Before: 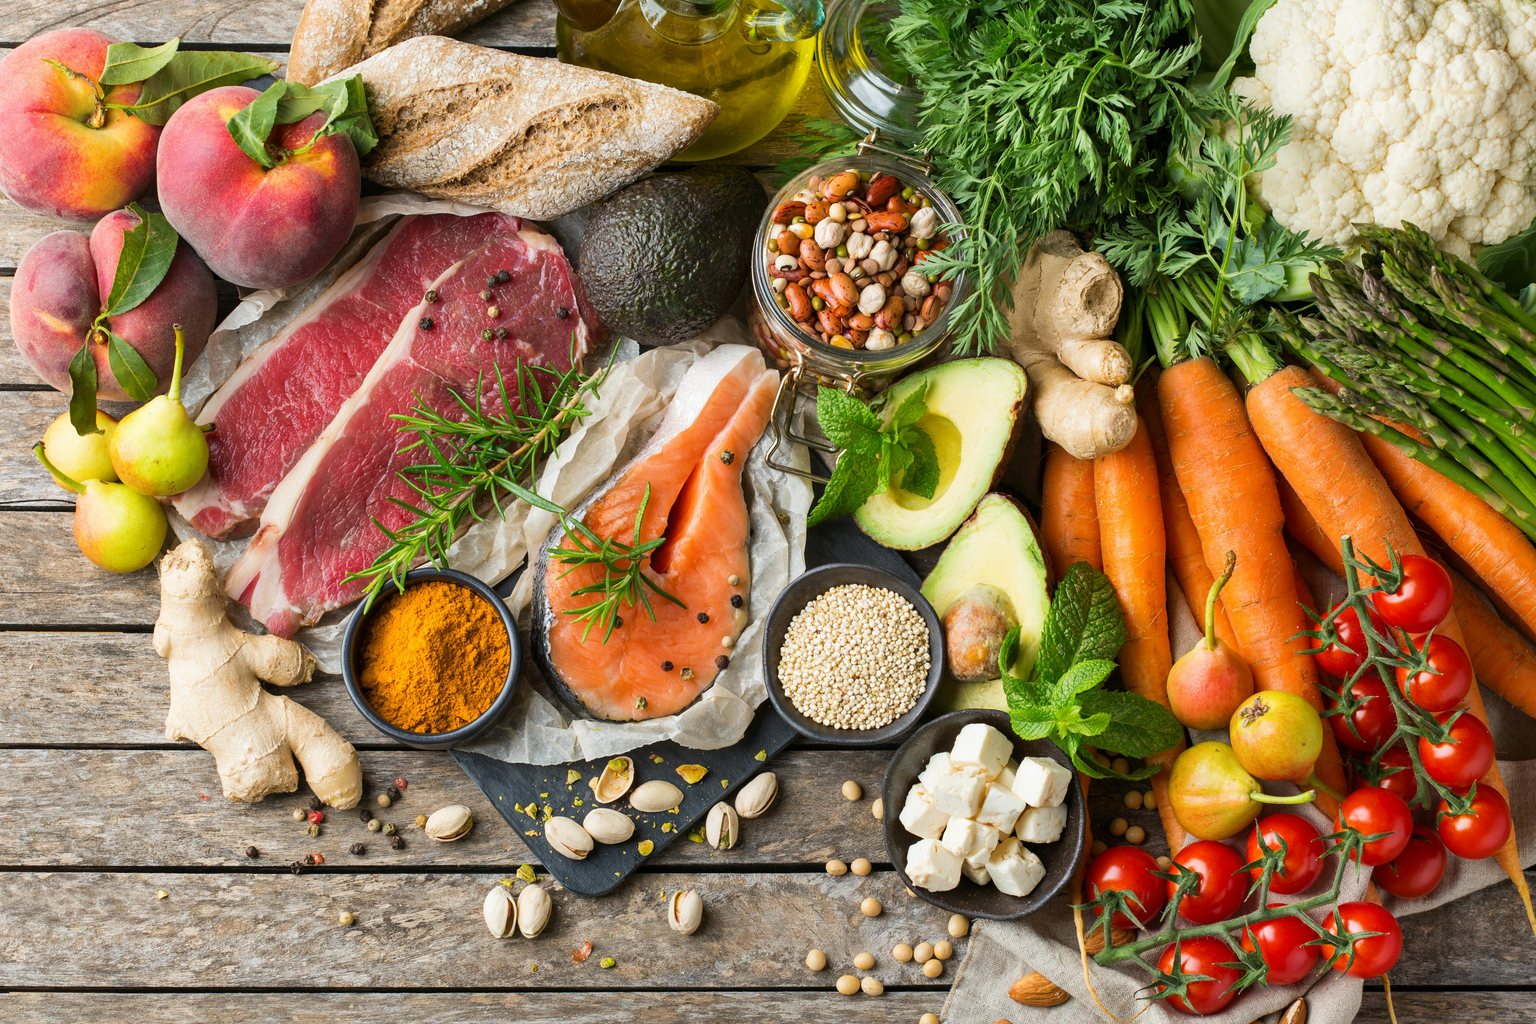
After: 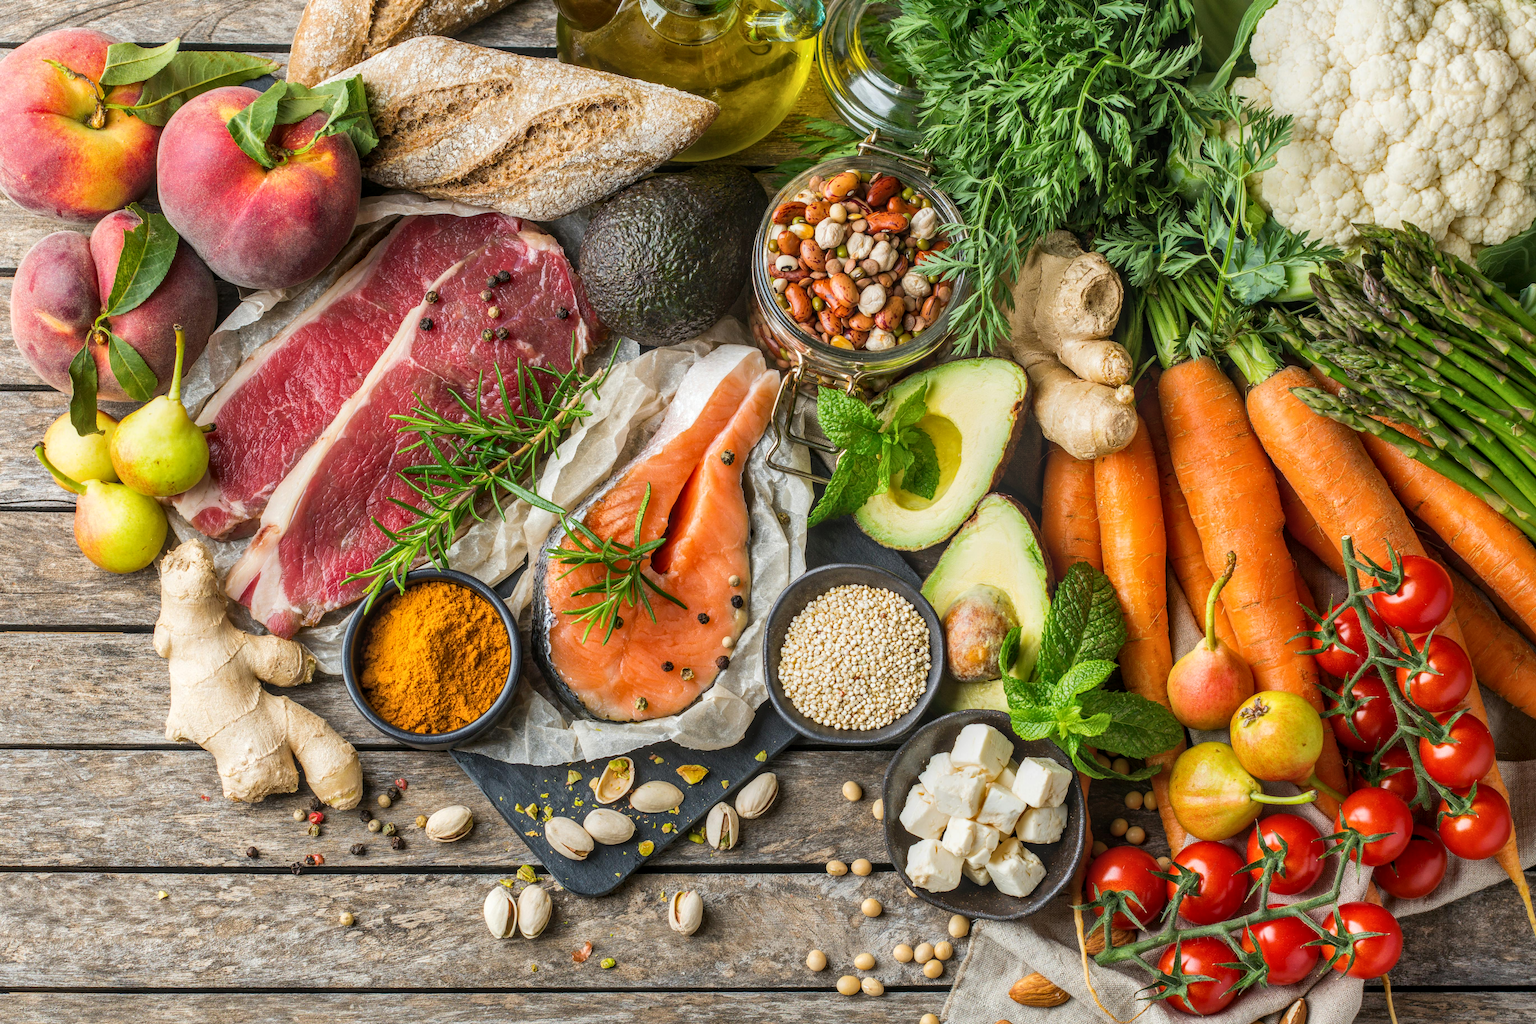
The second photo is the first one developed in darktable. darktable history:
tone equalizer: on, module defaults
local contrast: highlights 0%, shadows 0%, detail 133%
